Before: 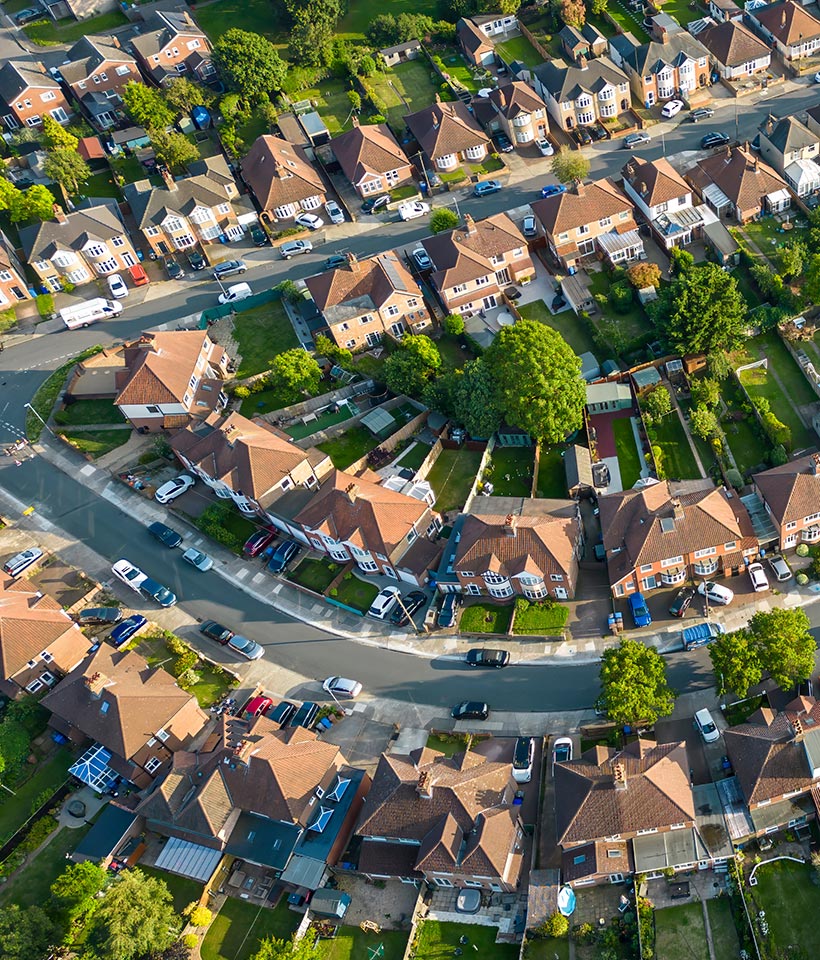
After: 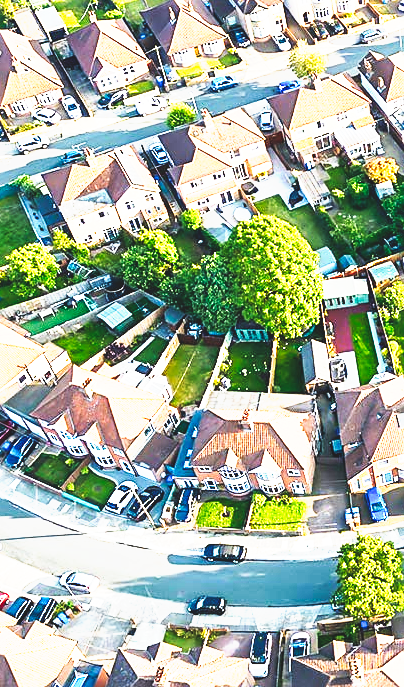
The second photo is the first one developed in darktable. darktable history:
tone curve: curves: ch0 [(0, 0) (0.003, 0.115) (0.011, 0.133) (0.025, 0.157) (0.044, 0.182) (0.069, 0.209) (0.1, 0.239) (0.136, 0.279) (0.177, 0.326) (0.224, 0.379) (0.277, 0.436) (0.335, 0.507) (0.399, 0.587) (0.468, 0.671) (0.543, 0.75) (0.623, 0.837) (0.709, 0.916) (0.801, 0.978) (0.898, 0.985) (1, 1)], preserve colors none
base curve: curves: ch0 [(0, 0) (0.007, 0.004) (0.027, 0.03) (0.046, 0.07) (0.207, 0.54) (0.442, 0.872) (0.673, 0.972) (1, 1)], preserve colors none
sharpen: on, module defaults
crop: left 32.17%, top 11.004%, right 18.543%, bottom 17.412%
